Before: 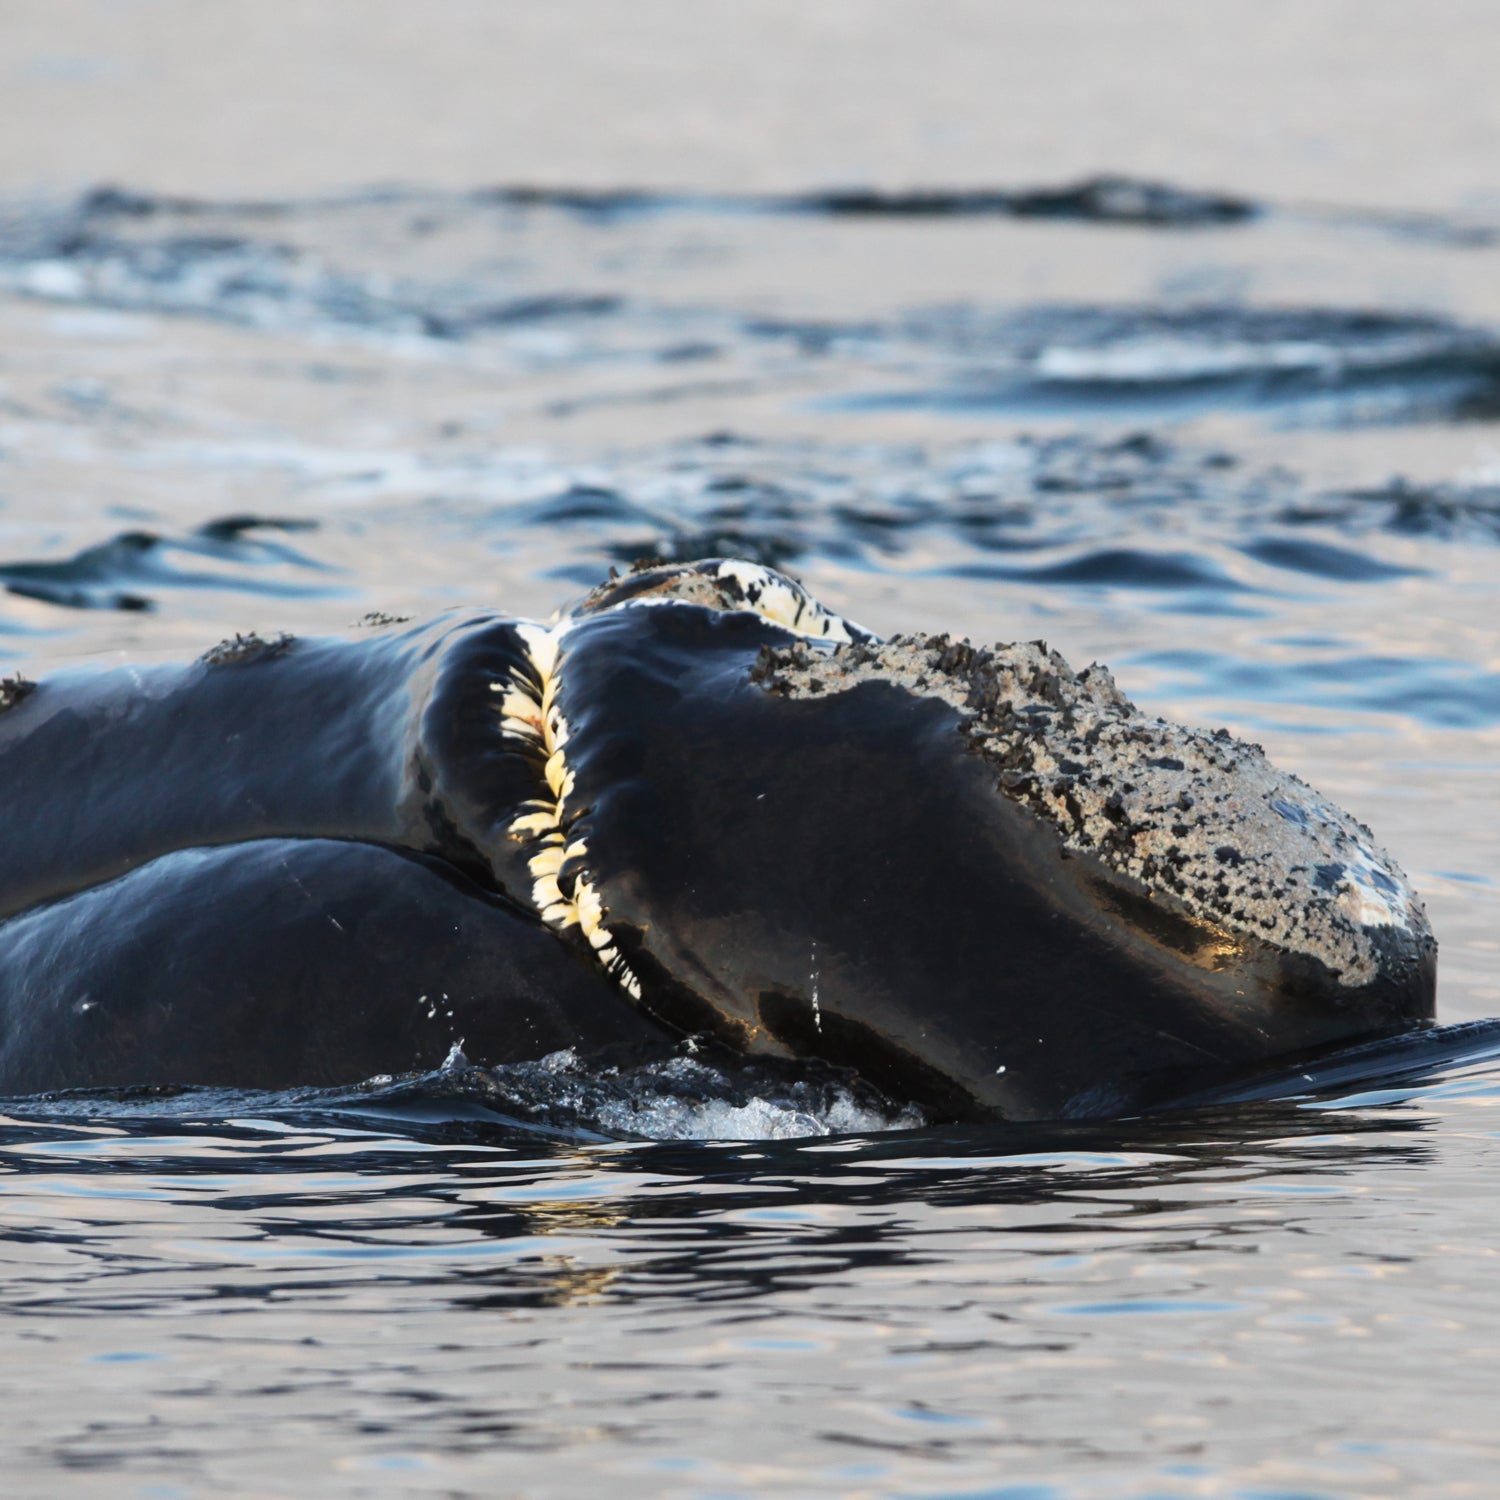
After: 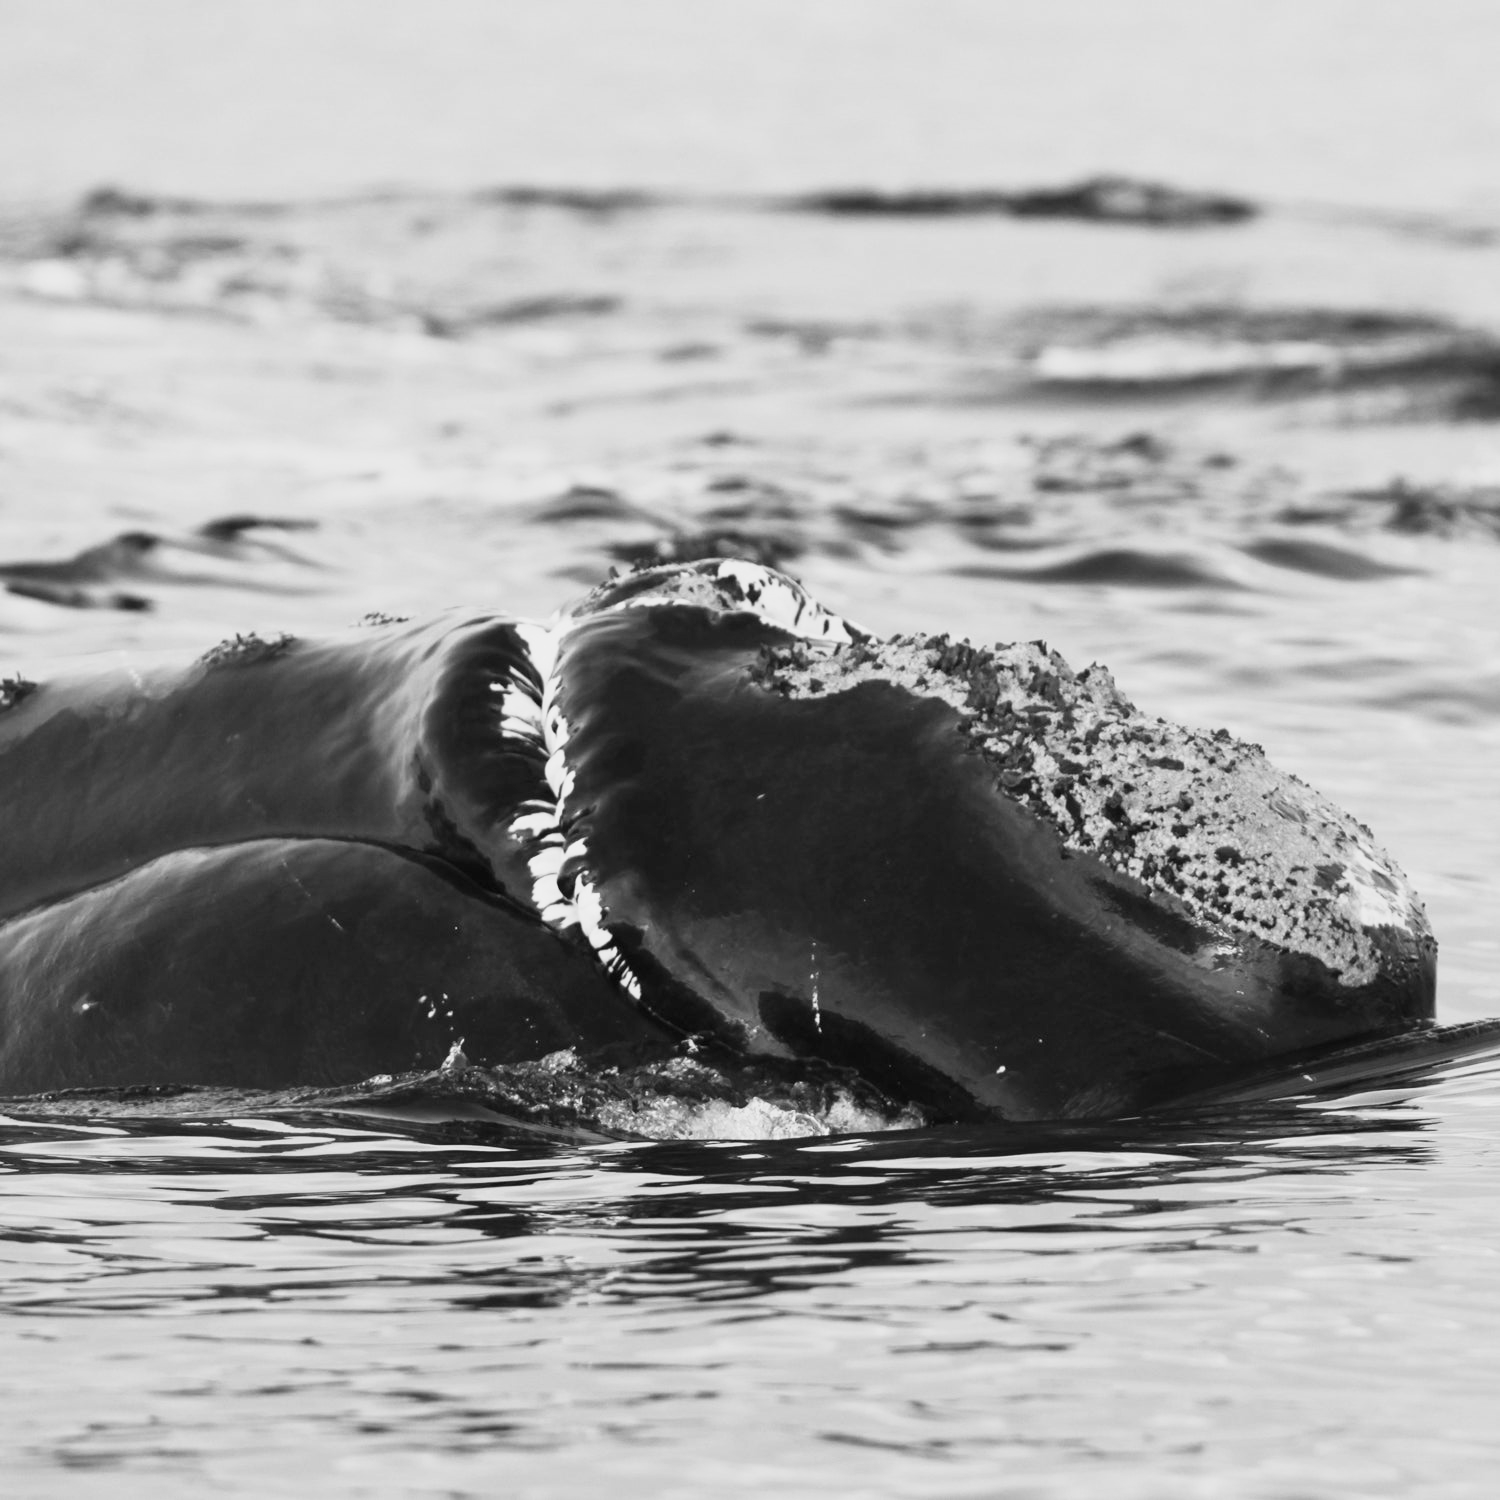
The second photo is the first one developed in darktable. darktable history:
base curve: curves: ch0 [(0, 0) (0.088, 0.125) (0.176, 0.251) (0.354, 0.501) (0.613, 0.749) (1, 0.877)], preserve colors none
color correction: highlights a* -5.33, highlights b* 9.8, shadows a* 9.59, shadows b* 24.29
color zones: curves: ch1 [(0, -0.394) (0.143, -0.394) (0.286, -0.394) (0.429, -0.392) (0.571, -0.391) (0.714, -0.391) (0.857, -0.391) (1, -0.394)]
